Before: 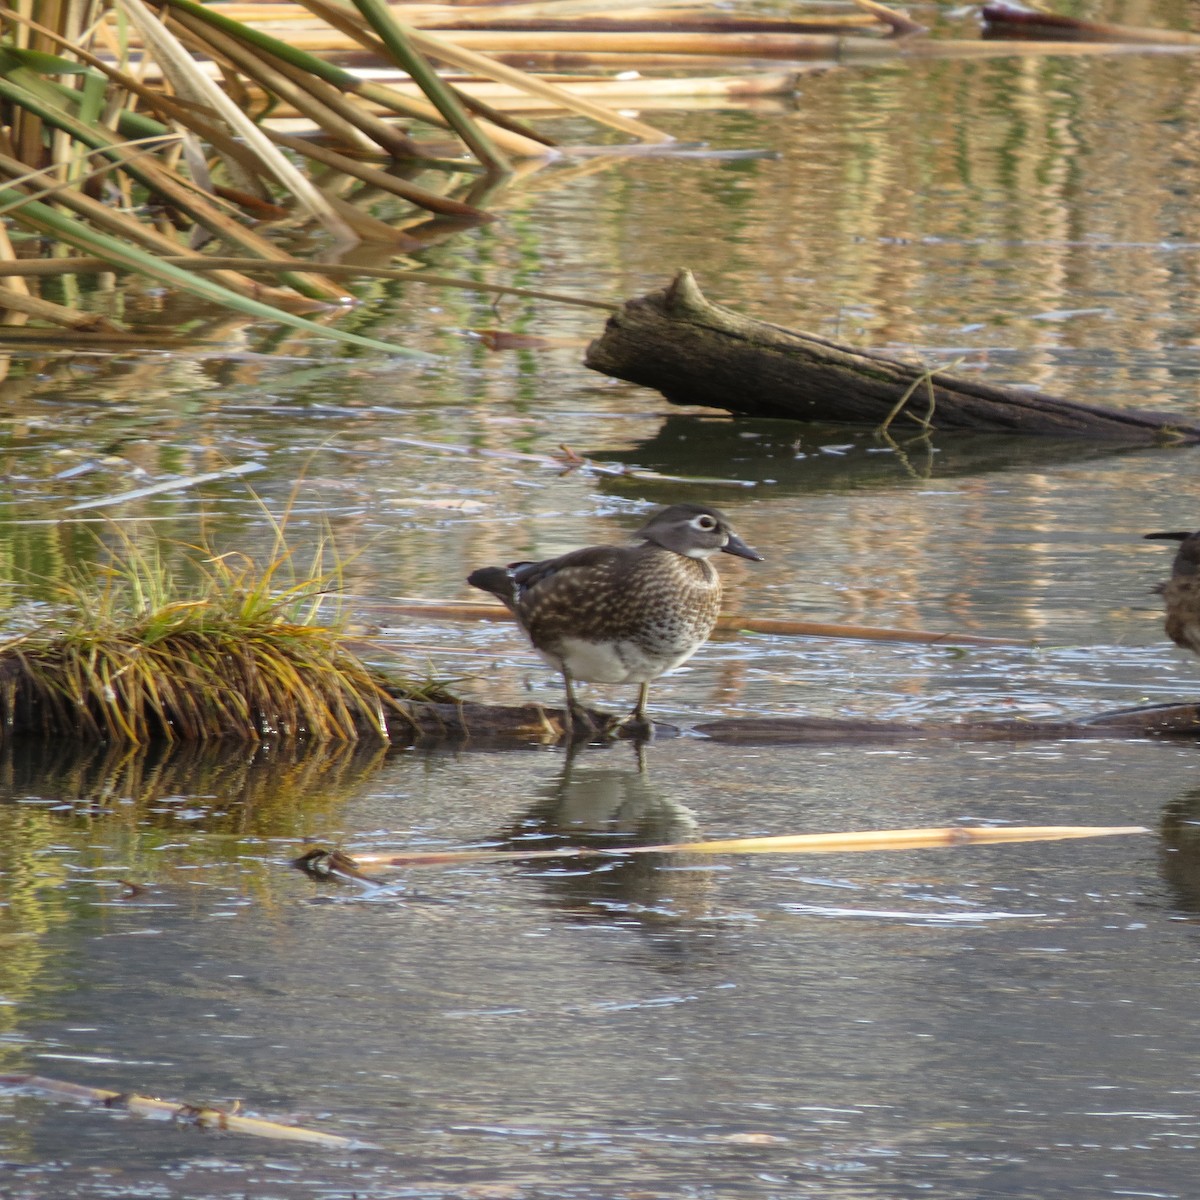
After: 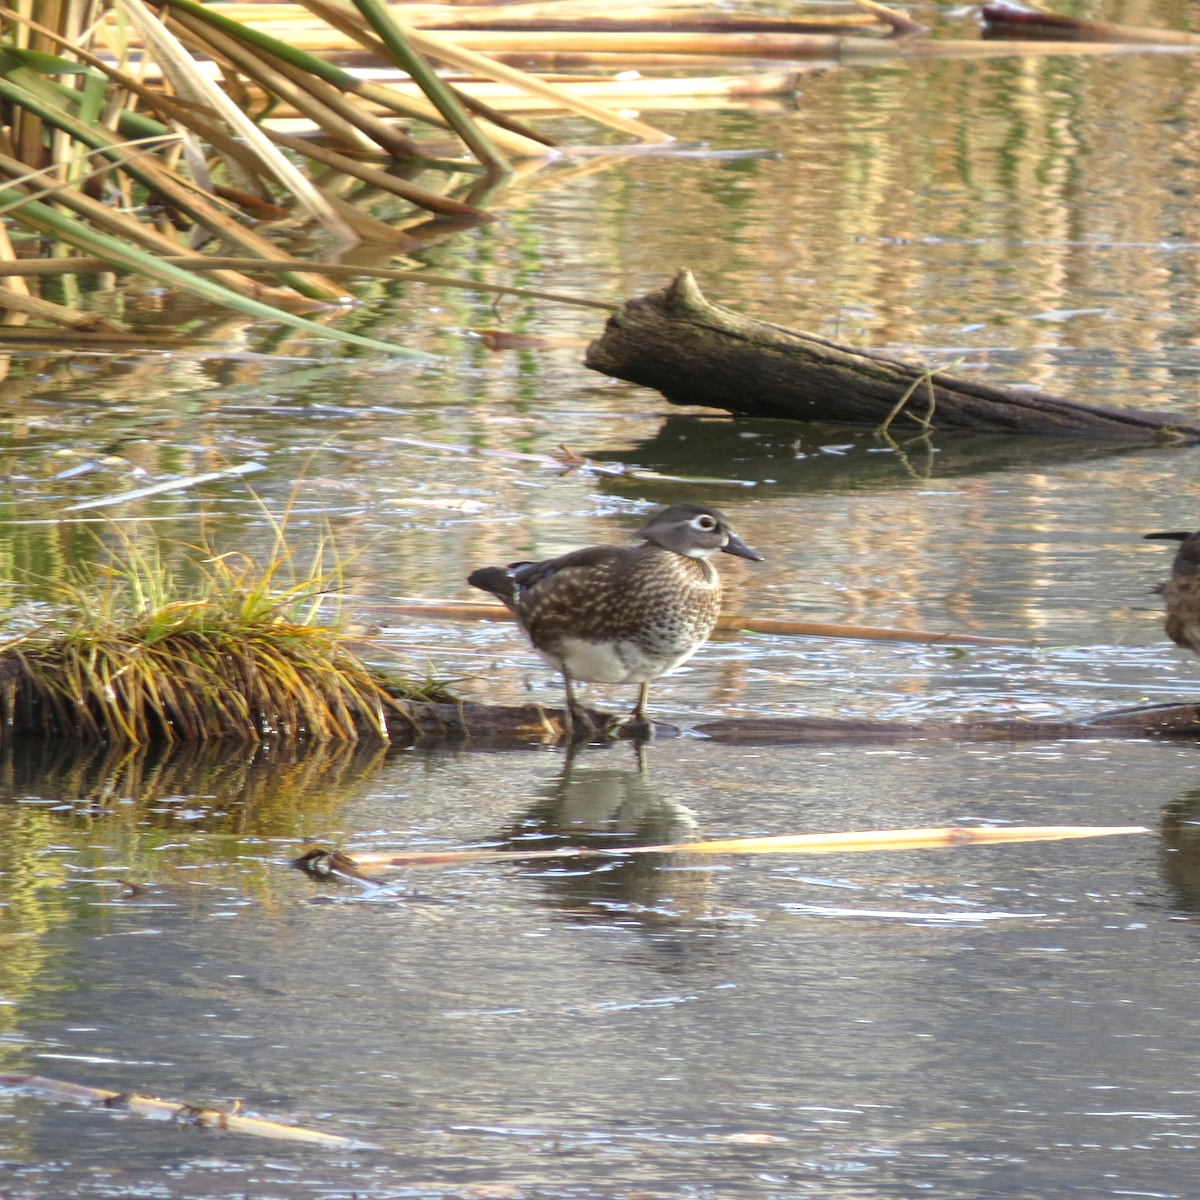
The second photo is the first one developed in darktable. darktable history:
exposure: black level correction 0, exposure 0.5 EV, compensate exposure bias true, compensate highlight preservation false
